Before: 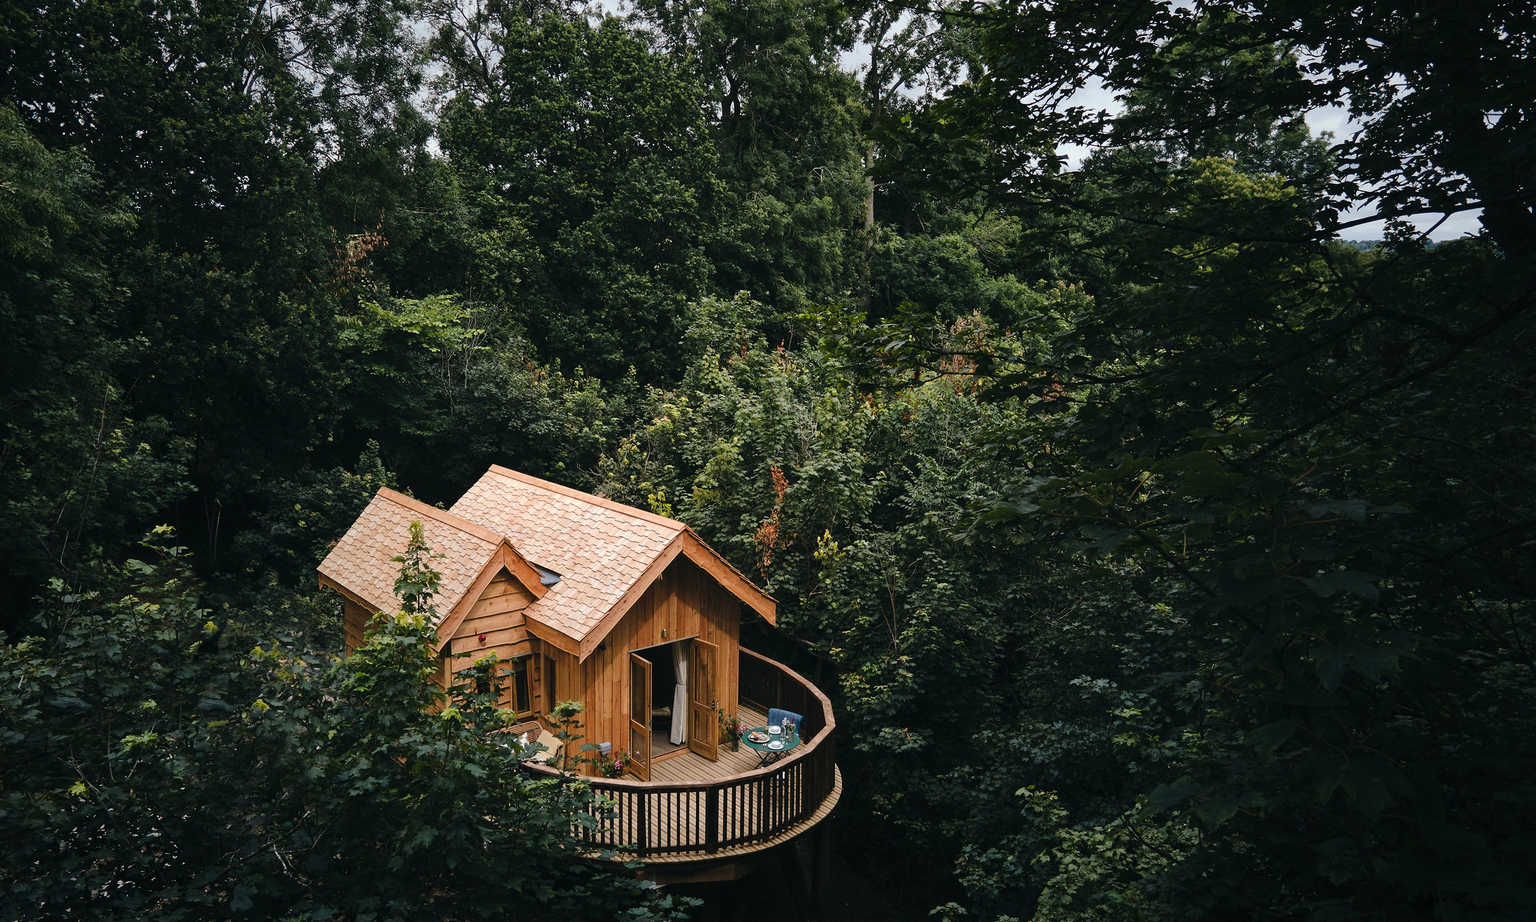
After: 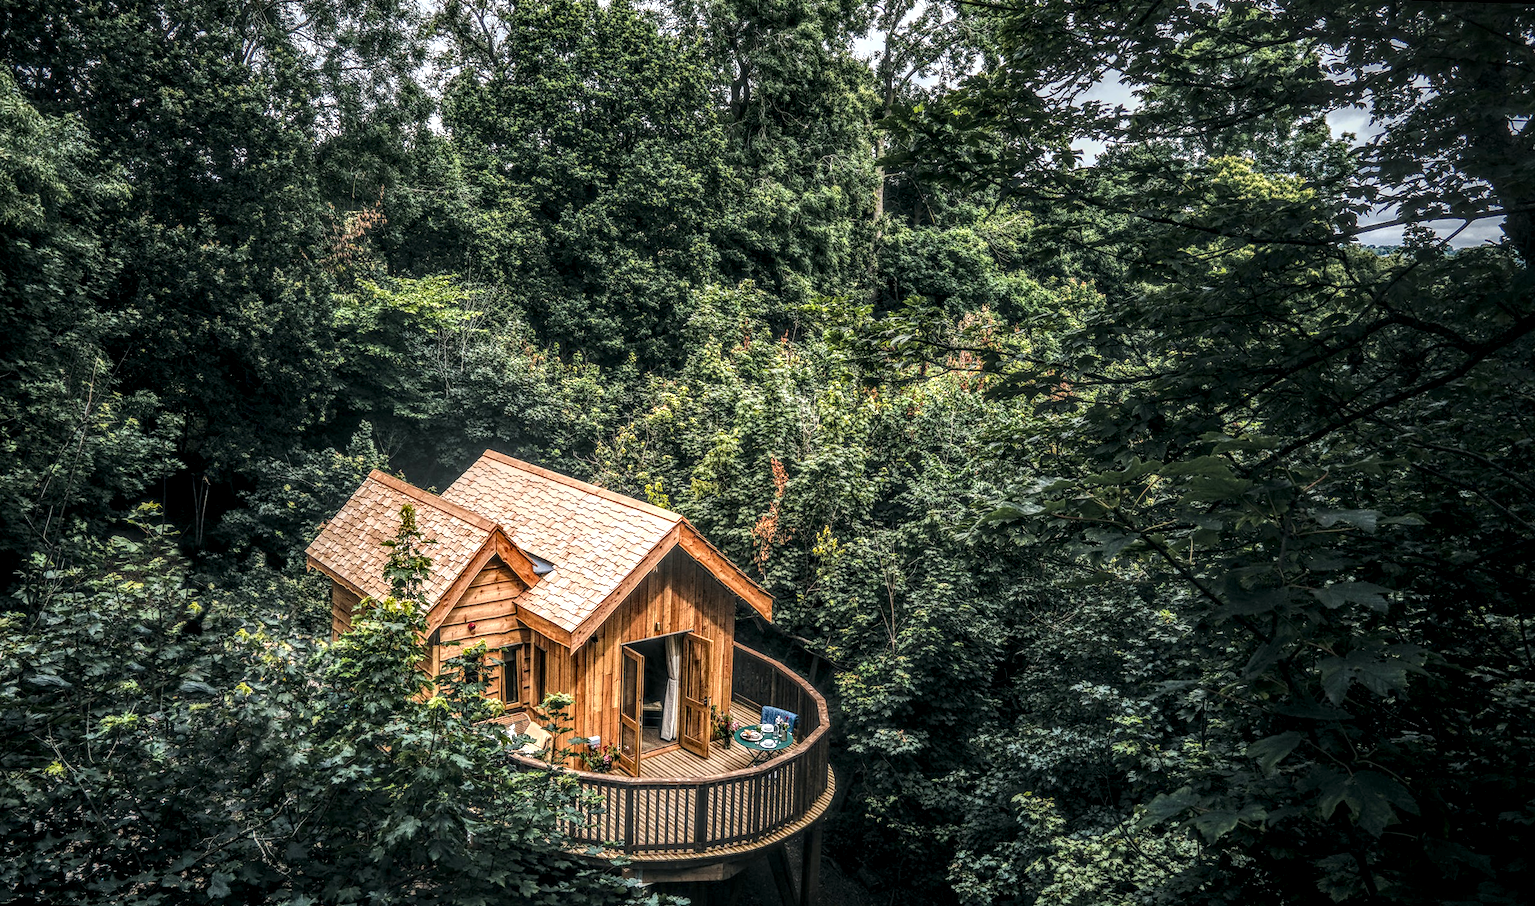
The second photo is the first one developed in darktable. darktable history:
local contrast: highlights 0%, shadows 0%, detail 300%, midtone range 0.3
rotate and perspective: rotation 1.57°, crop left 0.018, crop right 0.982, crop top 0.039, crop bottom 0.961
exposure: exposure 0.722 EV, compensate highlight preservation false
